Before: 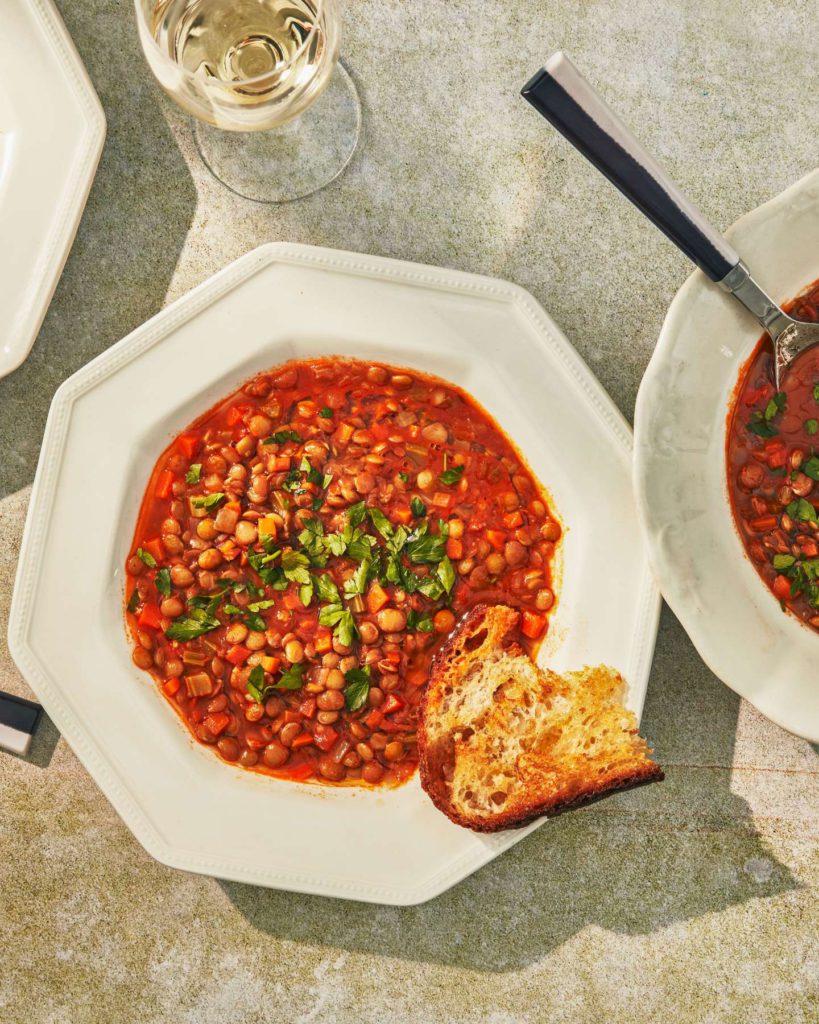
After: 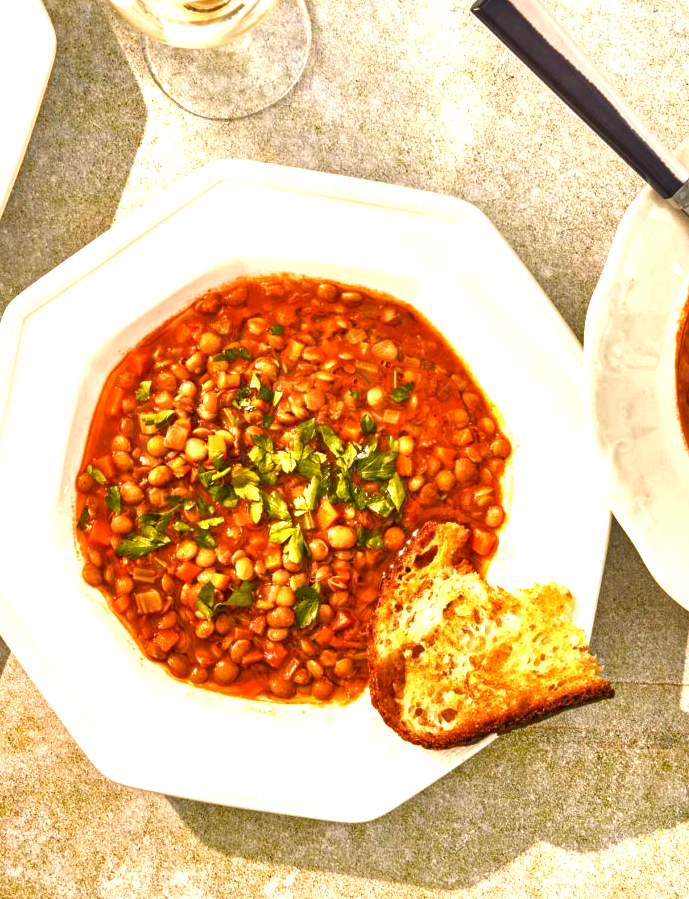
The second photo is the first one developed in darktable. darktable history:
crop: left 6.218%, top 8.167%, right 9.534%, bottom 4.014%
color correction: highlights a* 10.21, highlights b* 9.69, shadows a* 8.28, shadows b* 8, saturation 0.782
color balance rgb: perceptual saturation grading › global saturation 45.123%, perceptual saturation grading › highlights -50.447%, perceptual saturation grading › shadows 30.09%, perceptual brilliance grading › global brilliance 29.632%, global vibrance 20%
